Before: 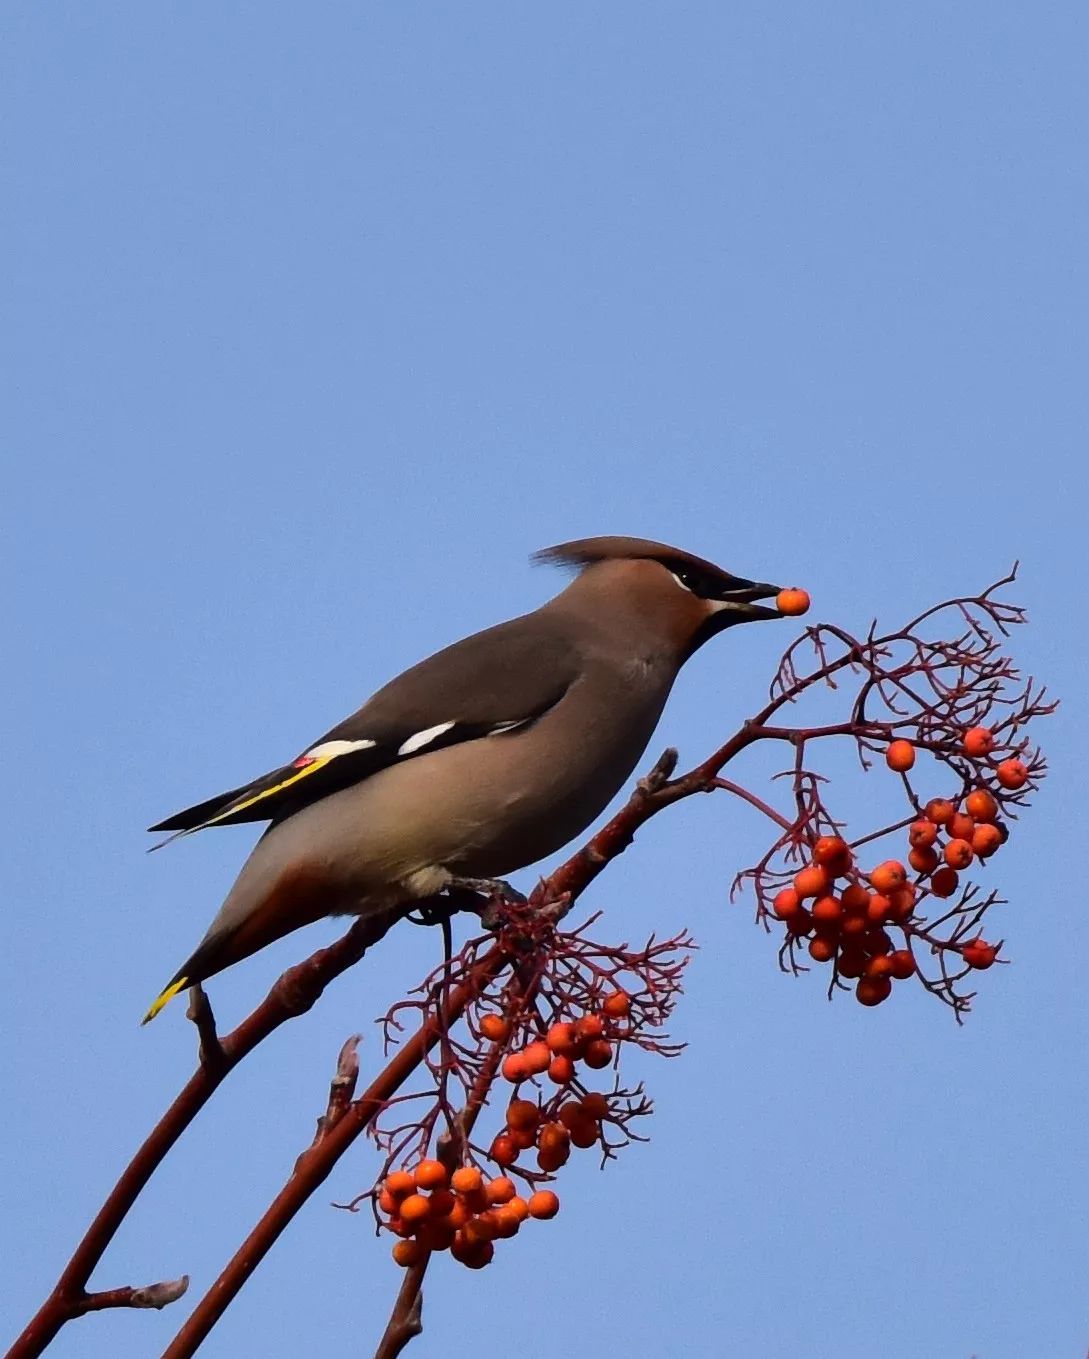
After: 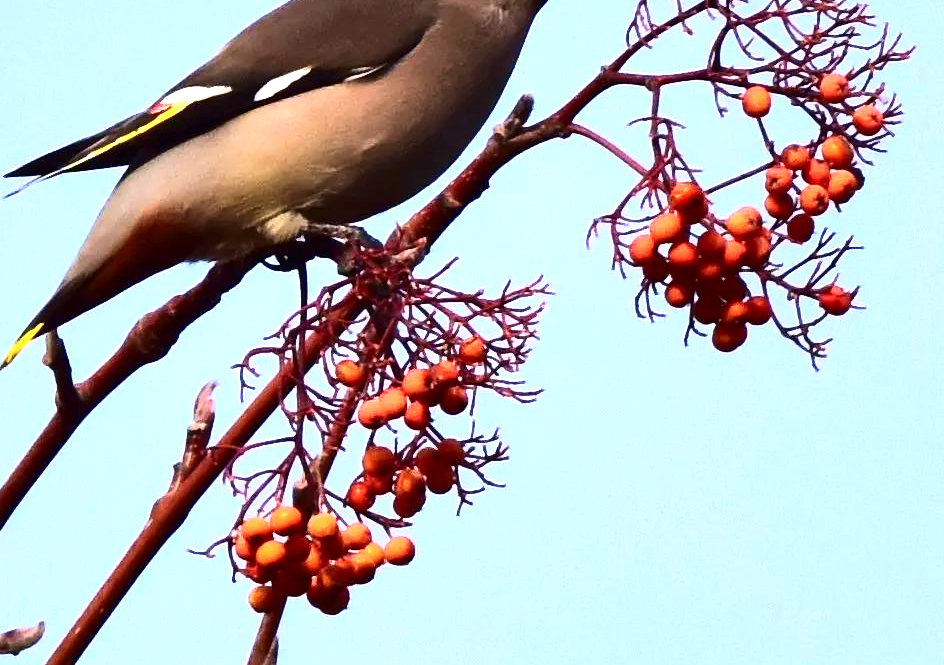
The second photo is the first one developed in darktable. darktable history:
exposure: black level correction 0, exposure 1.3 EV, compensate exposure bias true, compensate highlight preservation false
velvia: on, module defaults
crop and rotate: left 13.306%, top 48.129%, bottom 2.928%
contrast brightness saturation: contrast 0.22
